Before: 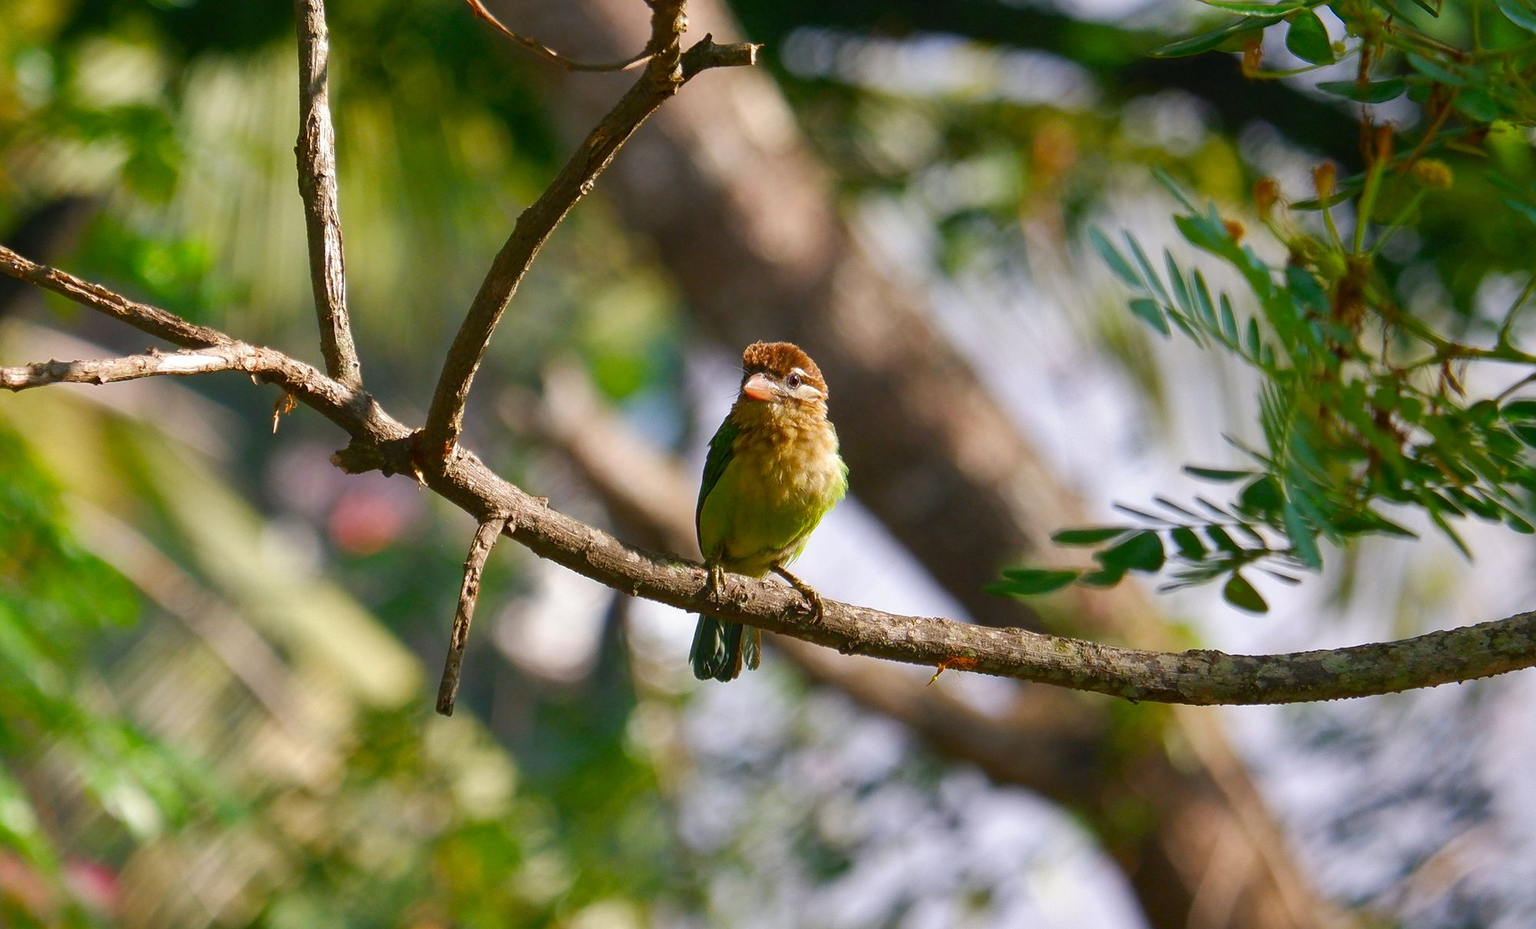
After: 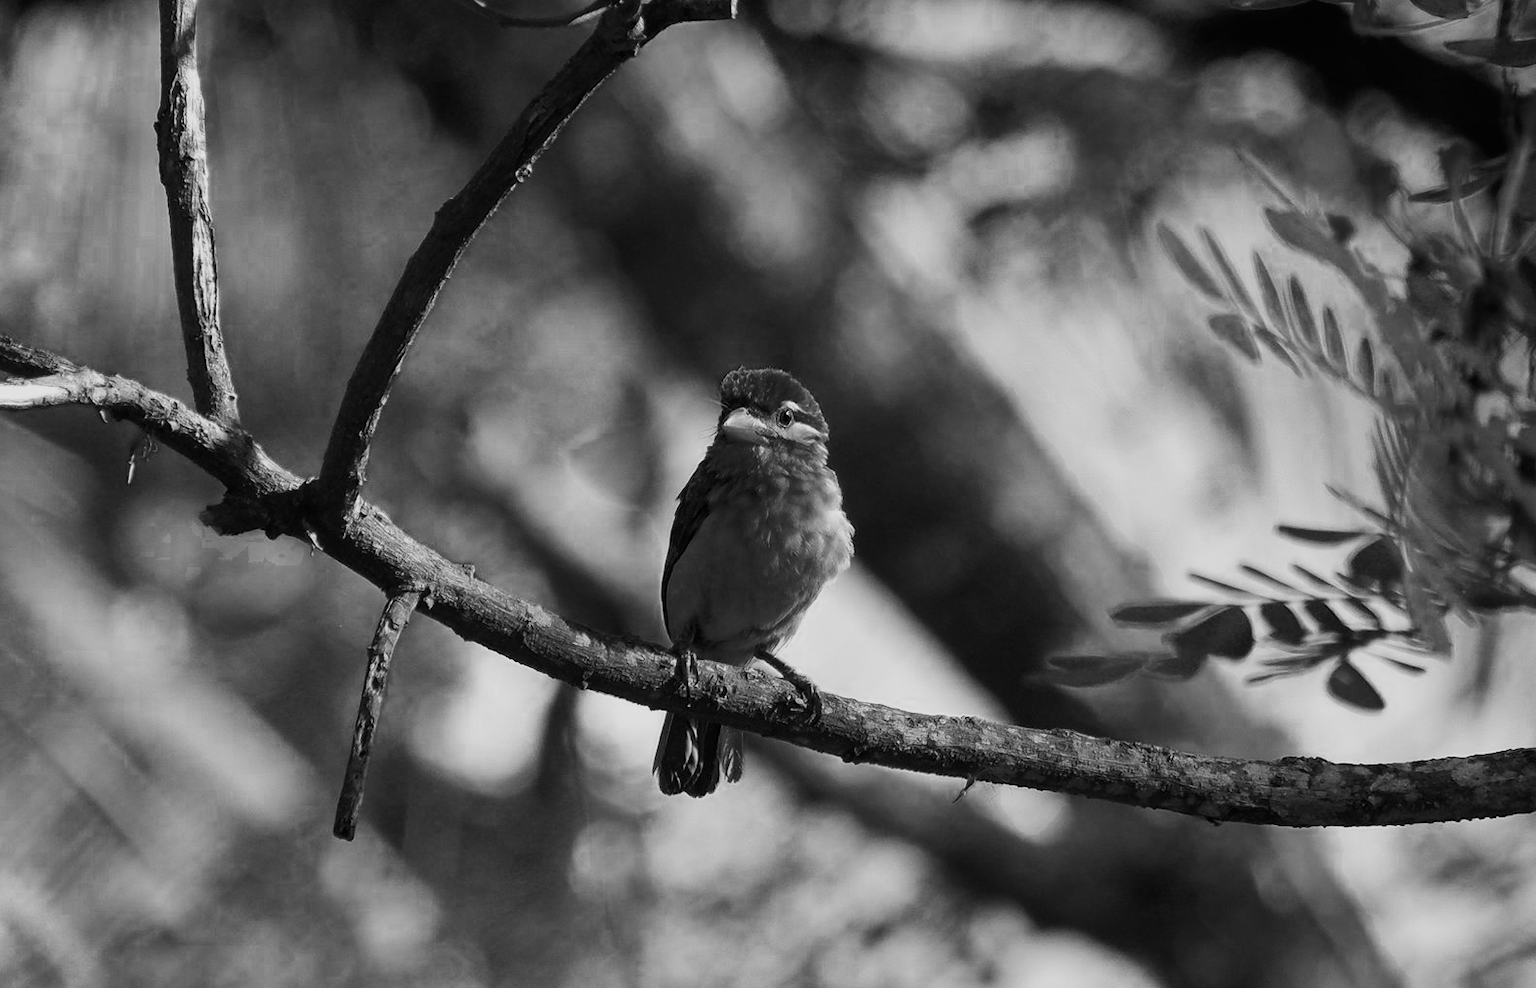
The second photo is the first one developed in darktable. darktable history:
color zones: curves: ch0 [(0.002, 0.429) (0.121, 0.212) (0.198, 0.113) (0.276, 0.344) (0.331, 0.541) (0.41, 0.56) (0.482, 0.289) (0.619, 0.227) (0.721, 0.18) (0.821, 0.435) (0.928, 0.555) (1, 0.587)]; ch1 [(0, 0) (0.143, 0) (0.286, 0) (0.429, 0) (0.571, 0) (0.714, 0) (0.857, 0)]
crop: left 11.225%, top 5.381%, right 9.565%, bottom 10.314%
sigmoid: contrast 1.54, target black 0
